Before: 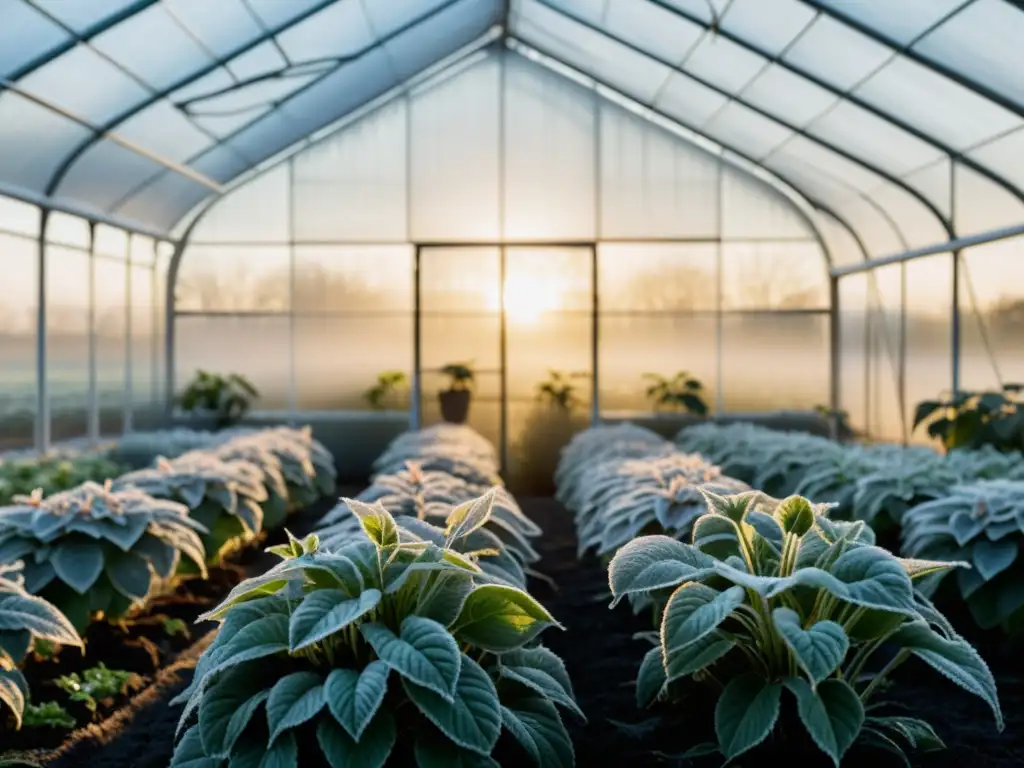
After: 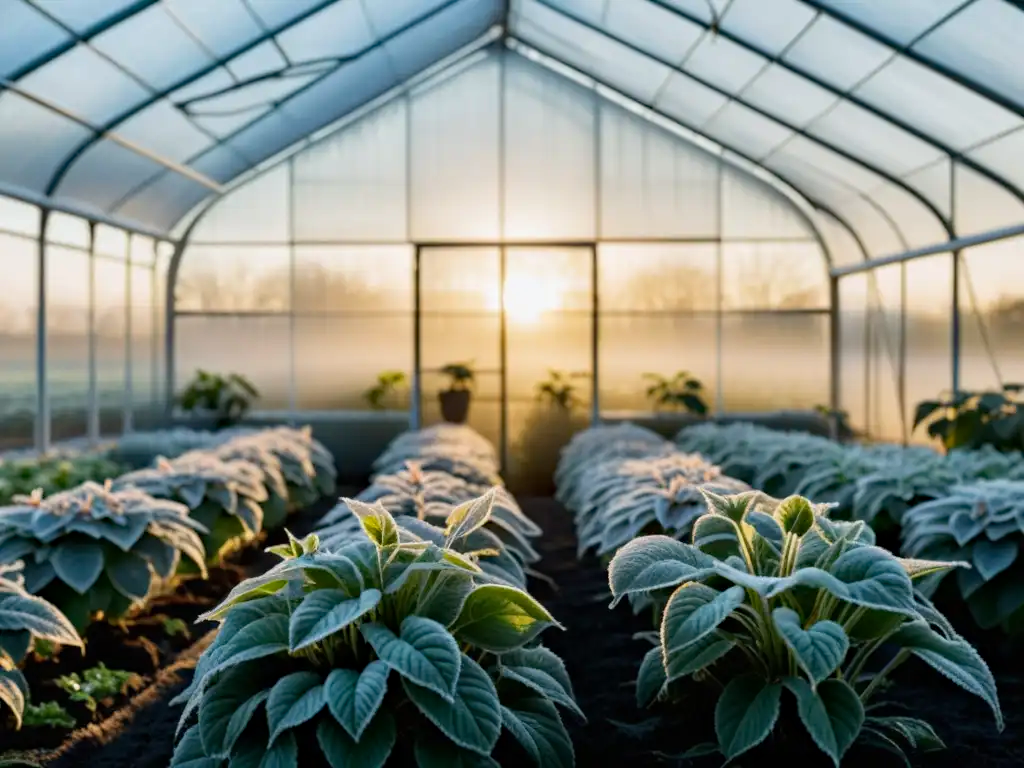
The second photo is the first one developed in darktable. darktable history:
white balance: emerald 1
haze removal: compatibility mode true, adaptive false
